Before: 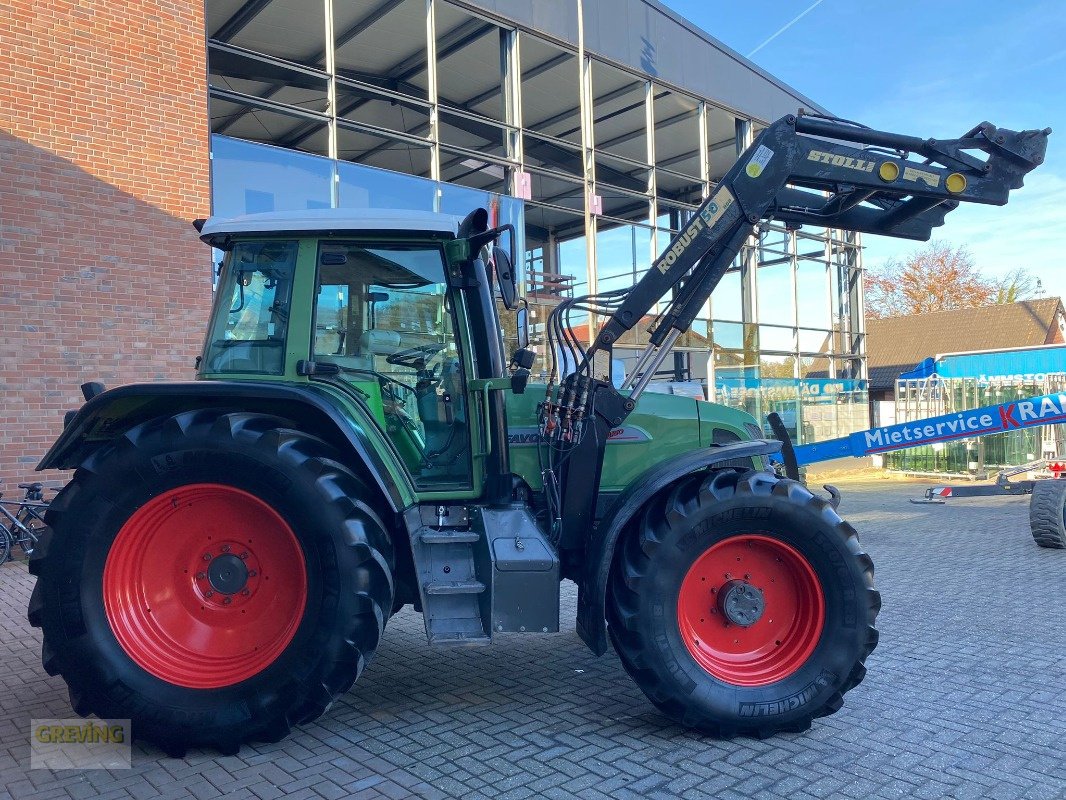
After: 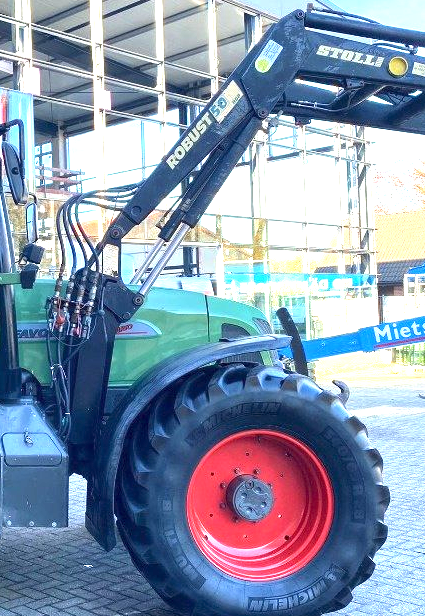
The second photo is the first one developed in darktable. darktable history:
crop: left 46.082%, top 13.184%, right 13.972%, bottom 9.81%
exposure: black level correction 0, exposure 1.491 EV, compensate highlight preservation false
local contrast: highlights 107%, shadows 99%, detail 119%, midtone range 0.2
